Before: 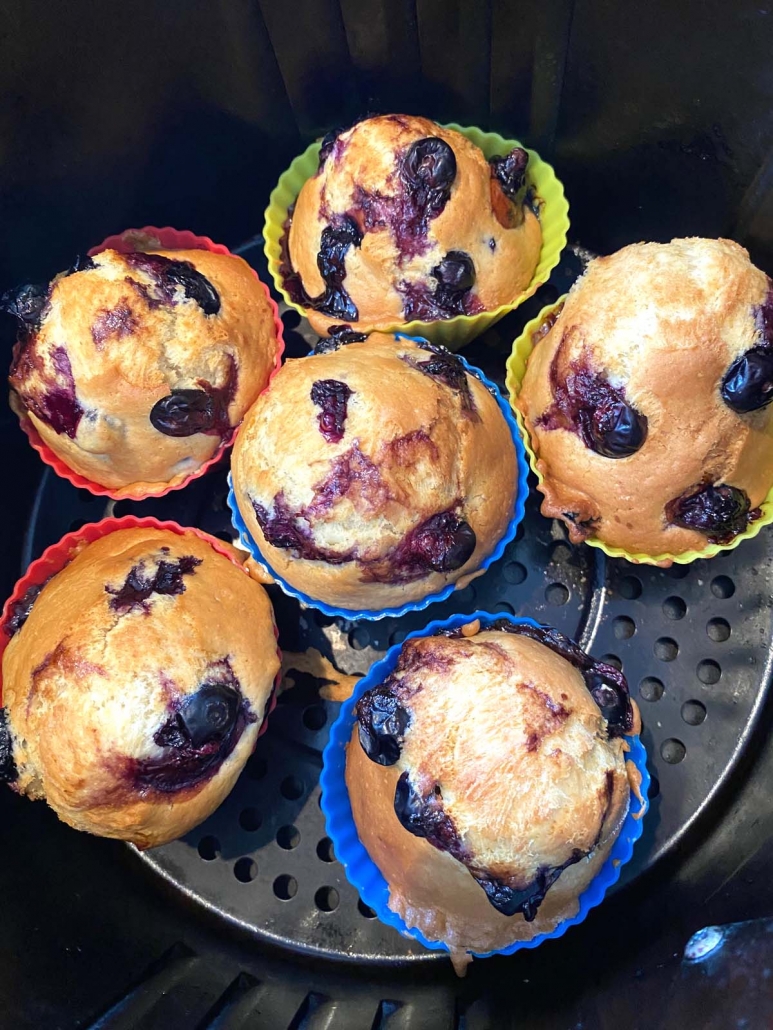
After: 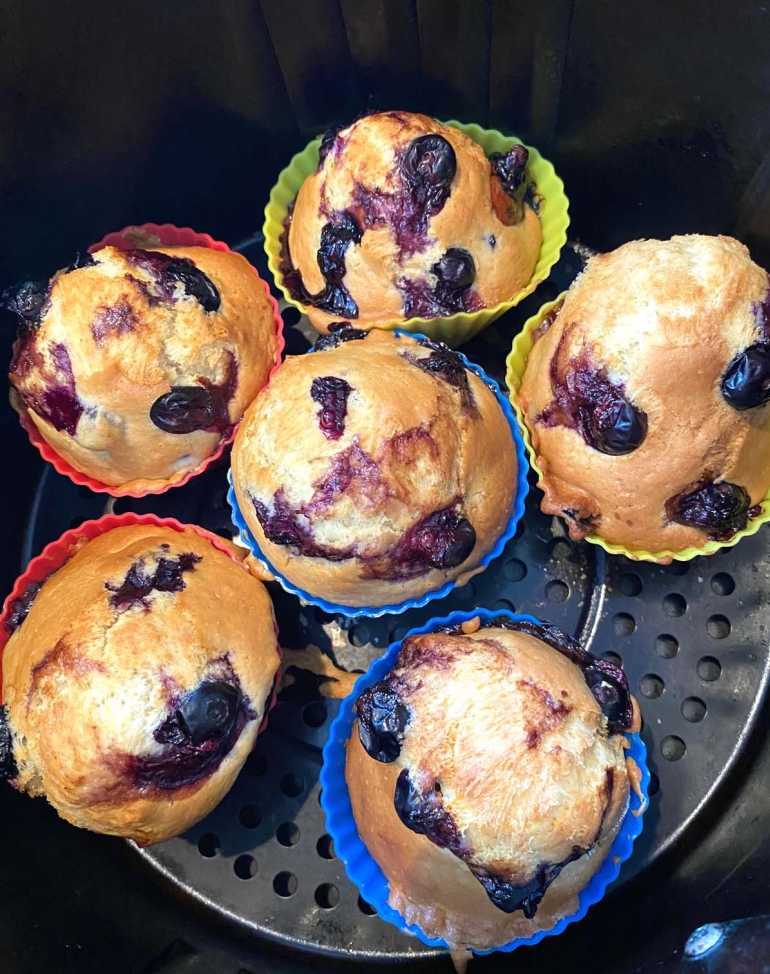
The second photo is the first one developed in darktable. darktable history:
crop: top 0.339%, right 0.262%, bottom 5.021%
